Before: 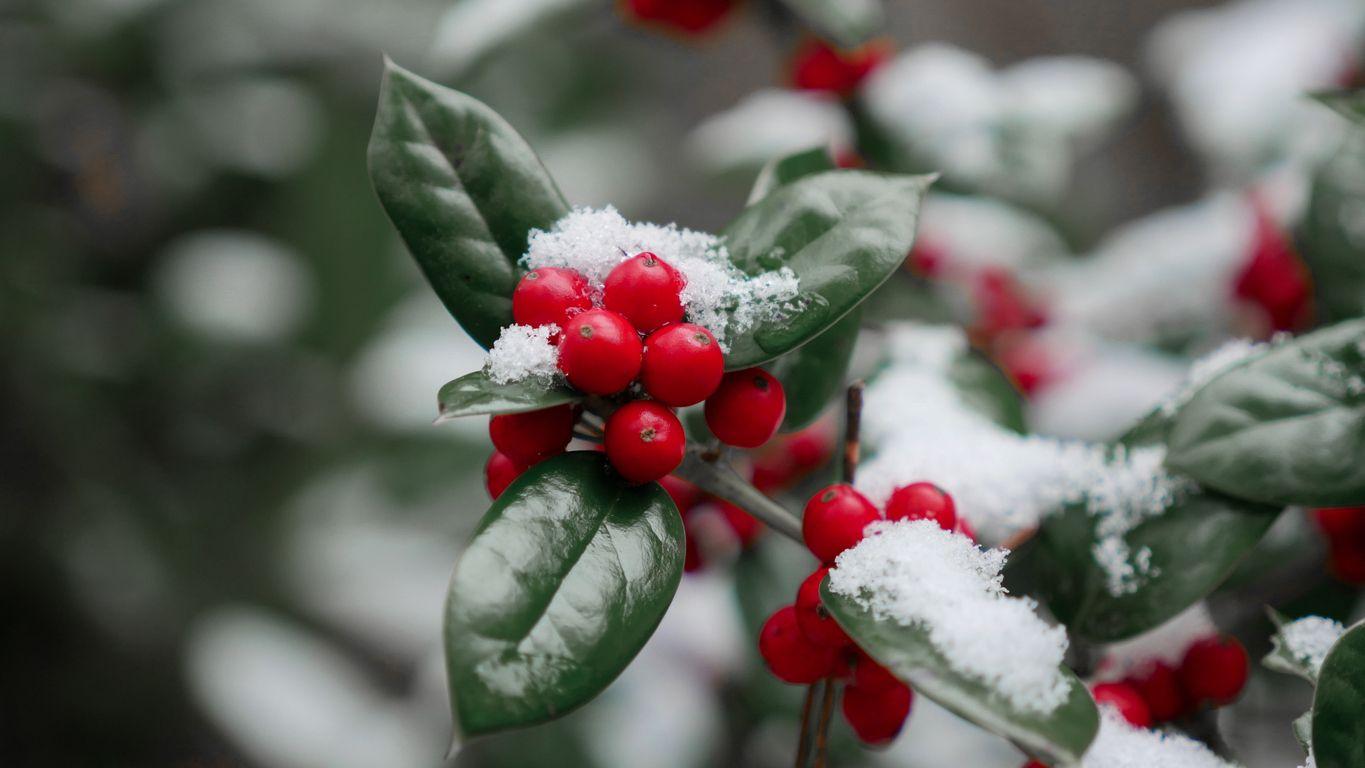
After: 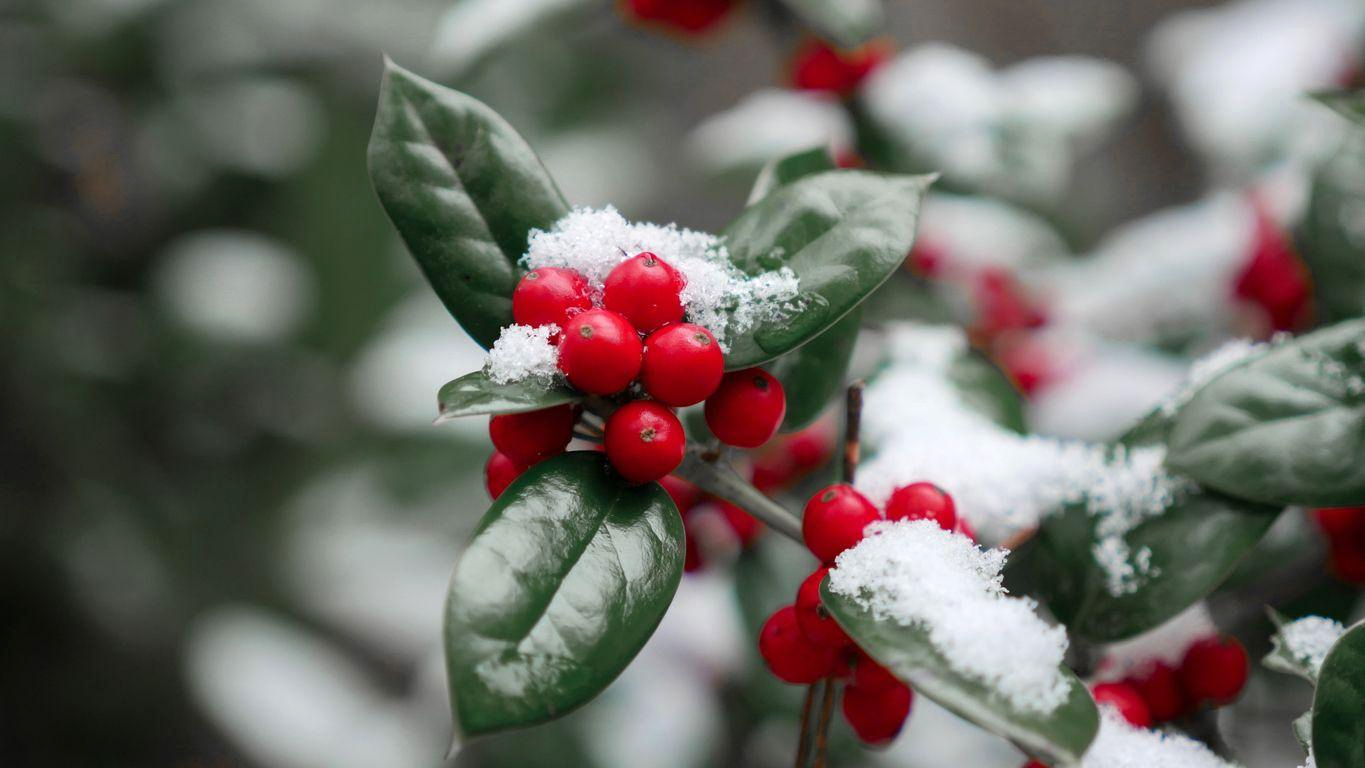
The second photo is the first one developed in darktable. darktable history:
exposure: exposure 0.205 EV, compensate highlight preservation false
